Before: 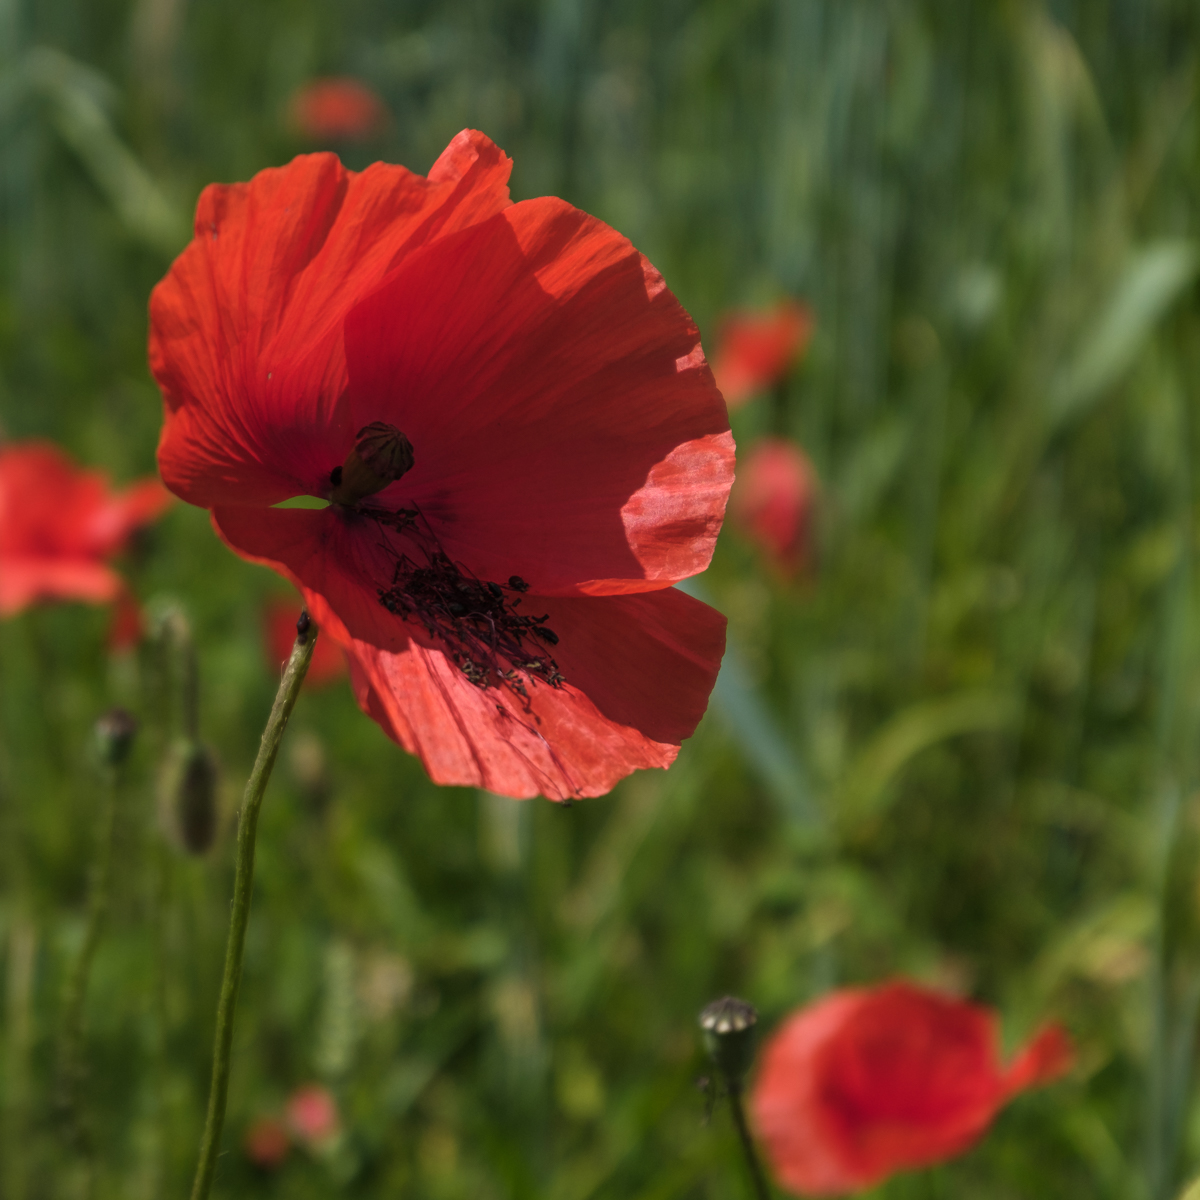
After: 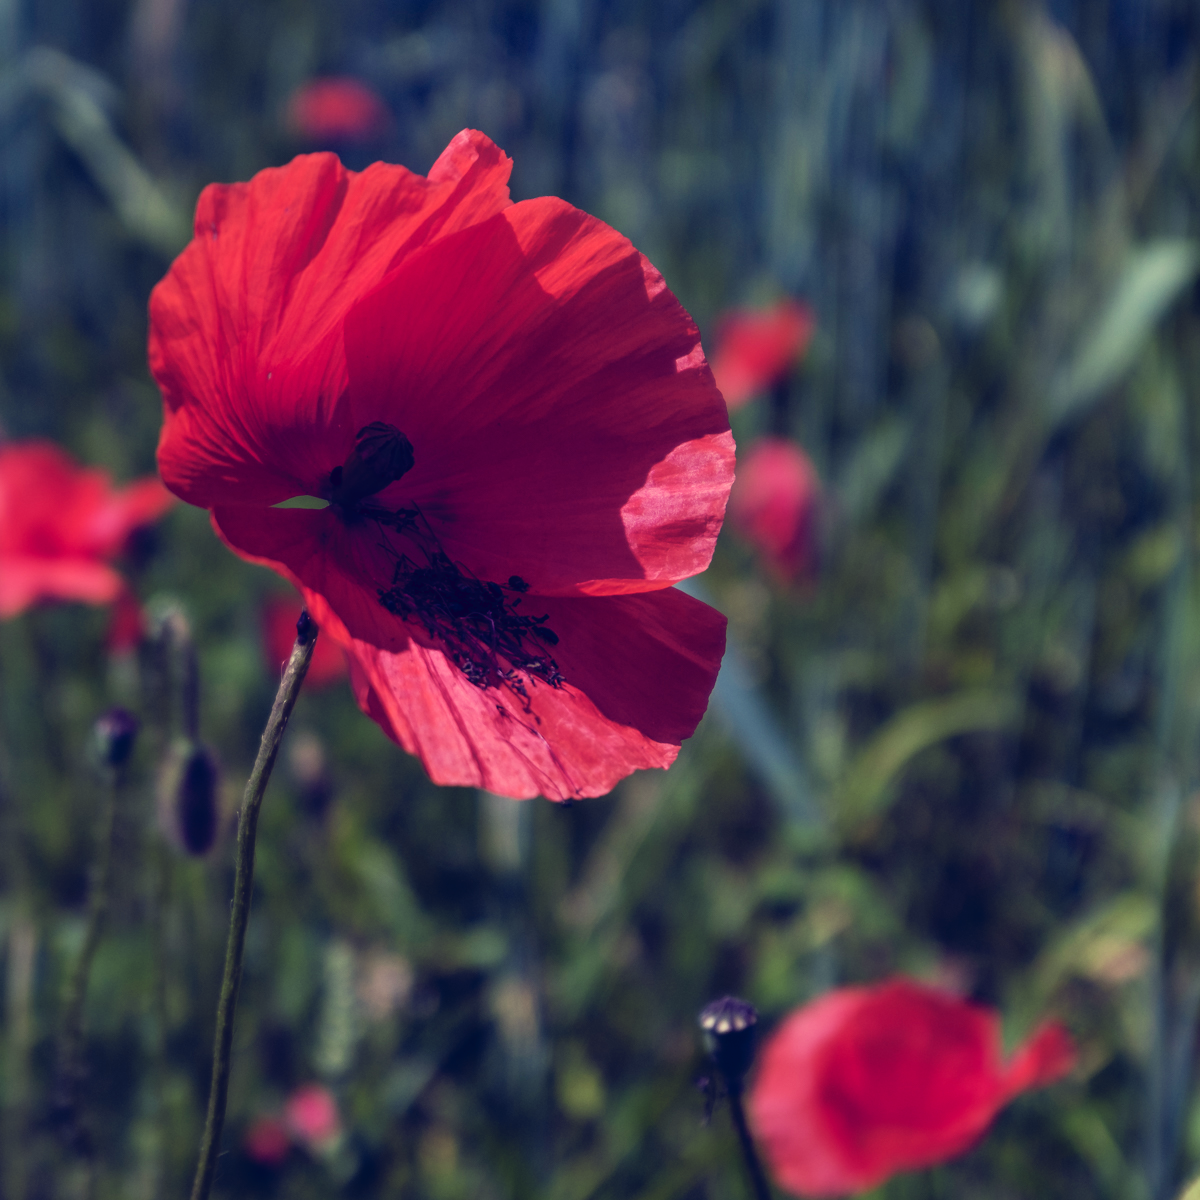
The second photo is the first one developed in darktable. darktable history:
tone curve: curves: ch0 [(0, 0) (0.003, 0.023) (0.011, 0.024) (0.025, 0.028) (0.044, 0.035) (0.069, 0.043) (0.1, 0.052) (0.136, 0.063) (0.177, 0.094) (0.224, 0.145) (0.277, 0.209) (0.335, 0.281) (0.399, 0.364) (0.468, 0.453) (0.543, 0.553) (0.623, 0.66) (0.709, 0.767) (0.801, 0.88) (0.898, 0.968) (1, 1)], preserve colors none
color look up table: target L [96.94, 88.37, 85.96, 80.14, 88.89, 80.88, 78.12, 77.19, 63.79, 62.09, 57.77, 55.03, 47.11, 37.71, 2.162, 200.44, 95.59, 83.58, 74.47, 65.91, 66.48, 66.38, 54.13, 50.86, 51.51, 44.29, 29.12, 29.82, 21.33, 77.7, 67.09, 51.98, 54.98, 50.45, 48.85, 38.02, 36.64, 29.61, 33.12, 23.26, 19.78, 7.7, 82.63, 83.95, 74.35, 70.3, 66.62, 57.89, 34.74], target a [-30.83, -16.28, -32.15, -64.05, -15.96, -54.78, -22.85, -28.54, 1.586, -46.56, -28.37, -4.869, -13.43, -24.8, 18.75, 0, -21.11, 3.669, 20.79, 34.46, 16.72, 14.2, 66.4, 46.74, 63.46, 29.26, 12.52, 40.39, 29.7, 7.66, 42.66, 64.99, 70.72, 9.888, -0.135, 37.14, 14.34, 39.03, 47.3, 37.37, 38.07, 39.23, -52.25, -30.04, -8.861, -34.28, -9.96, -22.59, 0.98], target b [43.1, 23, 65.9, 52.98, 51.66, 19.58, 35.26, 11.6, 23.41, 41.76, -3.345, -6.549, 27.13, 9.904, -39.07, 0, 30.78, 22.07, 9.234, 27.81, 50.1, 1.157, 0.325, -6.189, 33.11, 20.5, -10.18, -7.873, -12.59, 1.41, -14.49, -35.9, -19.04, -27.94, -44.69, -42.97, -51.08, -69.54, -46.28, -36.11, -57.86, -46.16, 6.702, 8.596, 5.279, -11.36, -10.14, -16.93, -32.62], num patches 49
